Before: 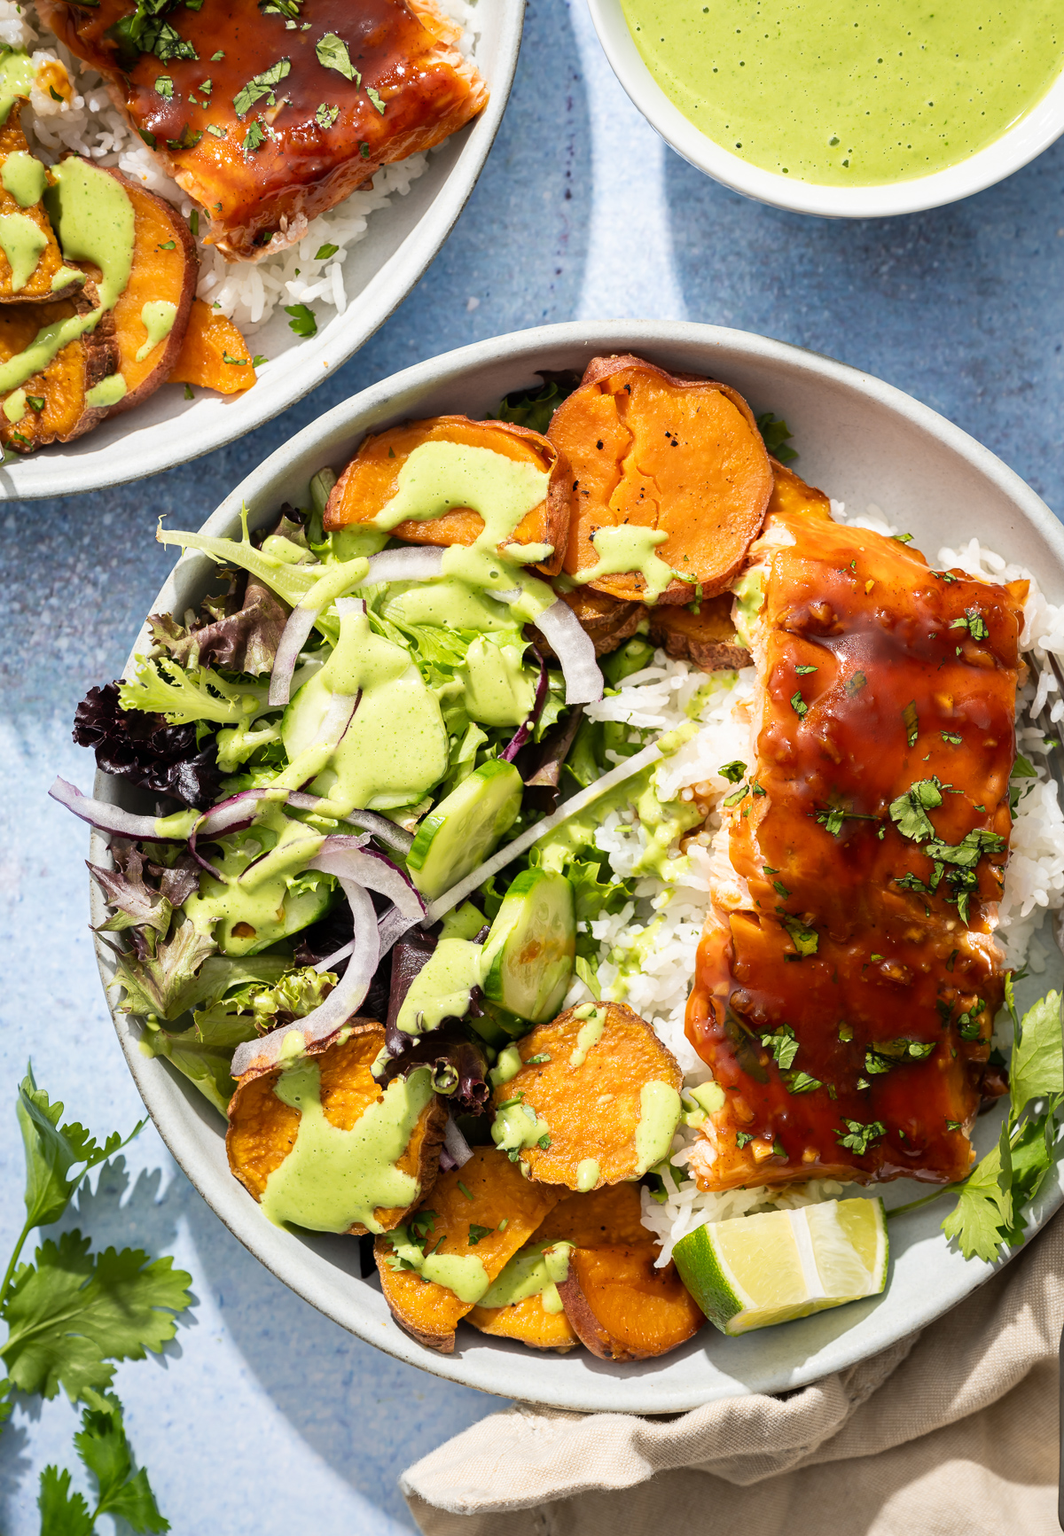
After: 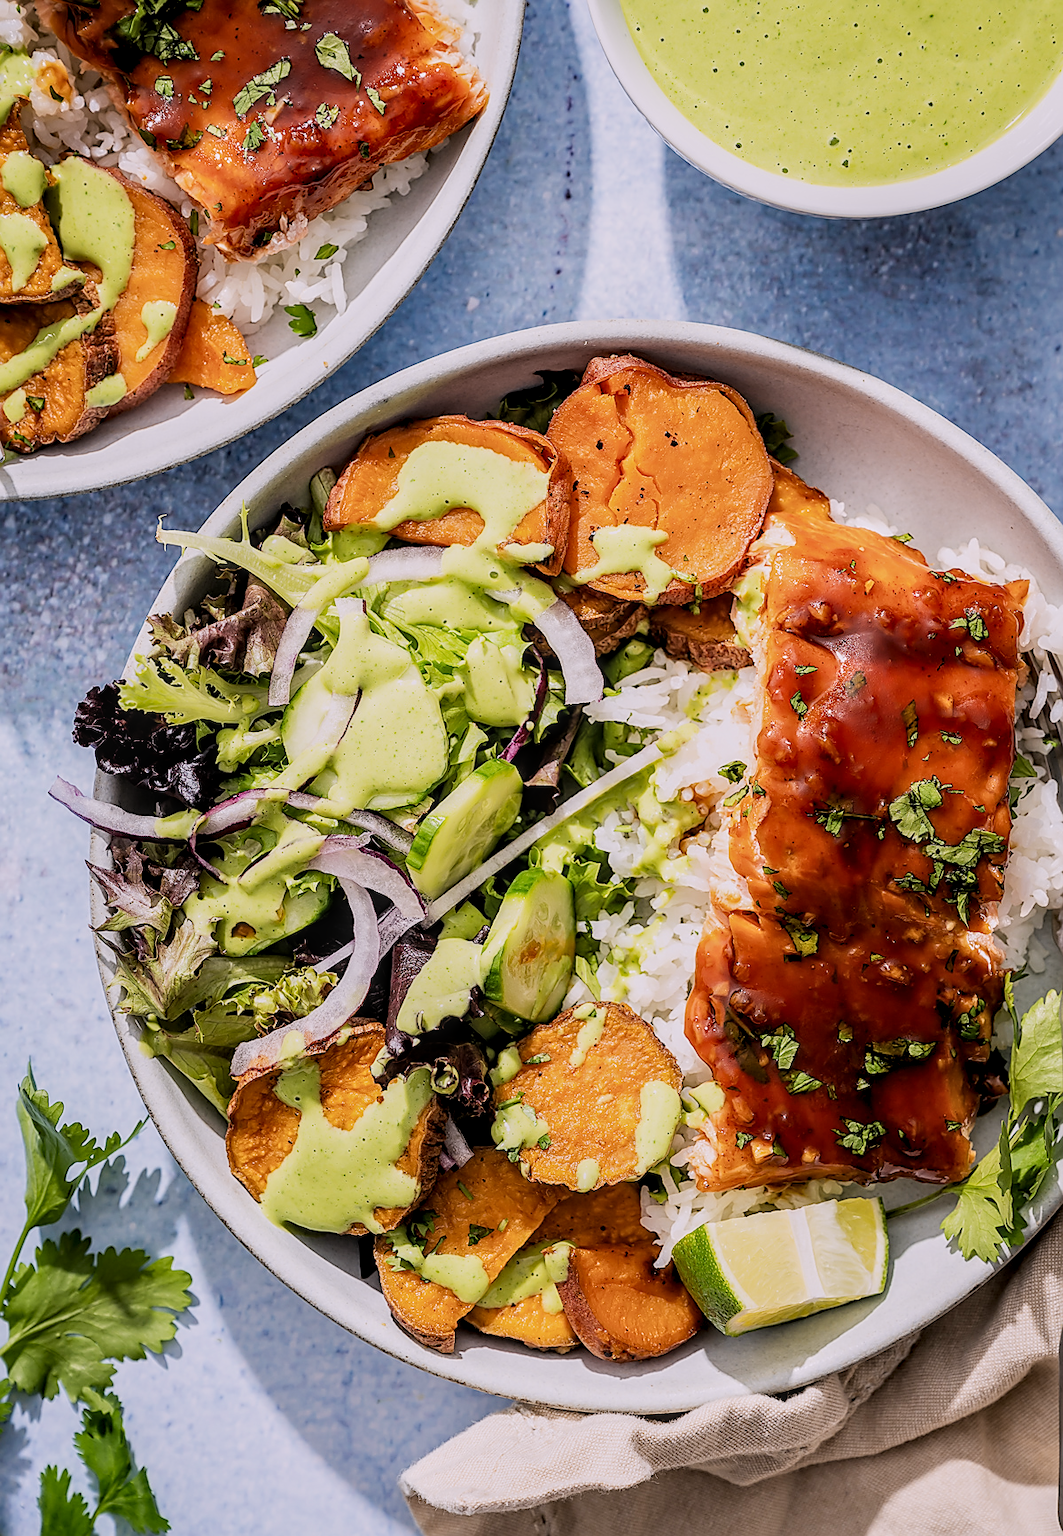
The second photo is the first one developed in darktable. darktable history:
white balance: red 1.05, blue 1.072
sharpen: radius 1.4, amount 1.25, threshold 0.7
filmic rgb: black relative exposure -7.65 EV, white relative exposure 4.56 EV, hardness 3.61
local contrast: highlights 61%, detail 143%, midtone range 0.428
